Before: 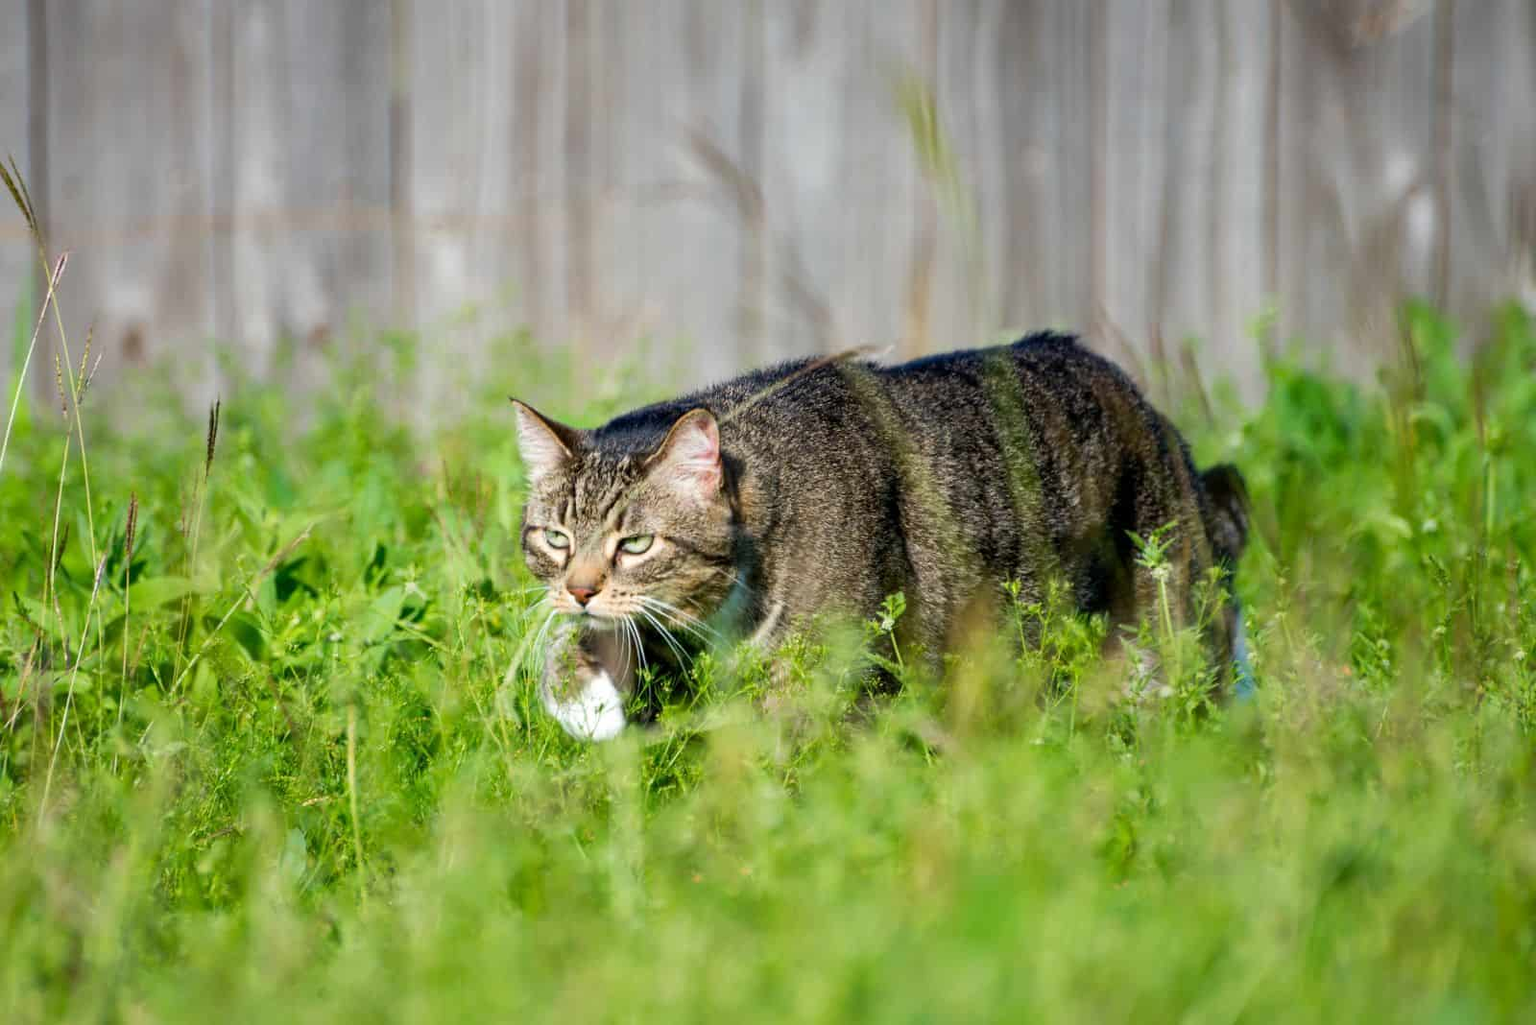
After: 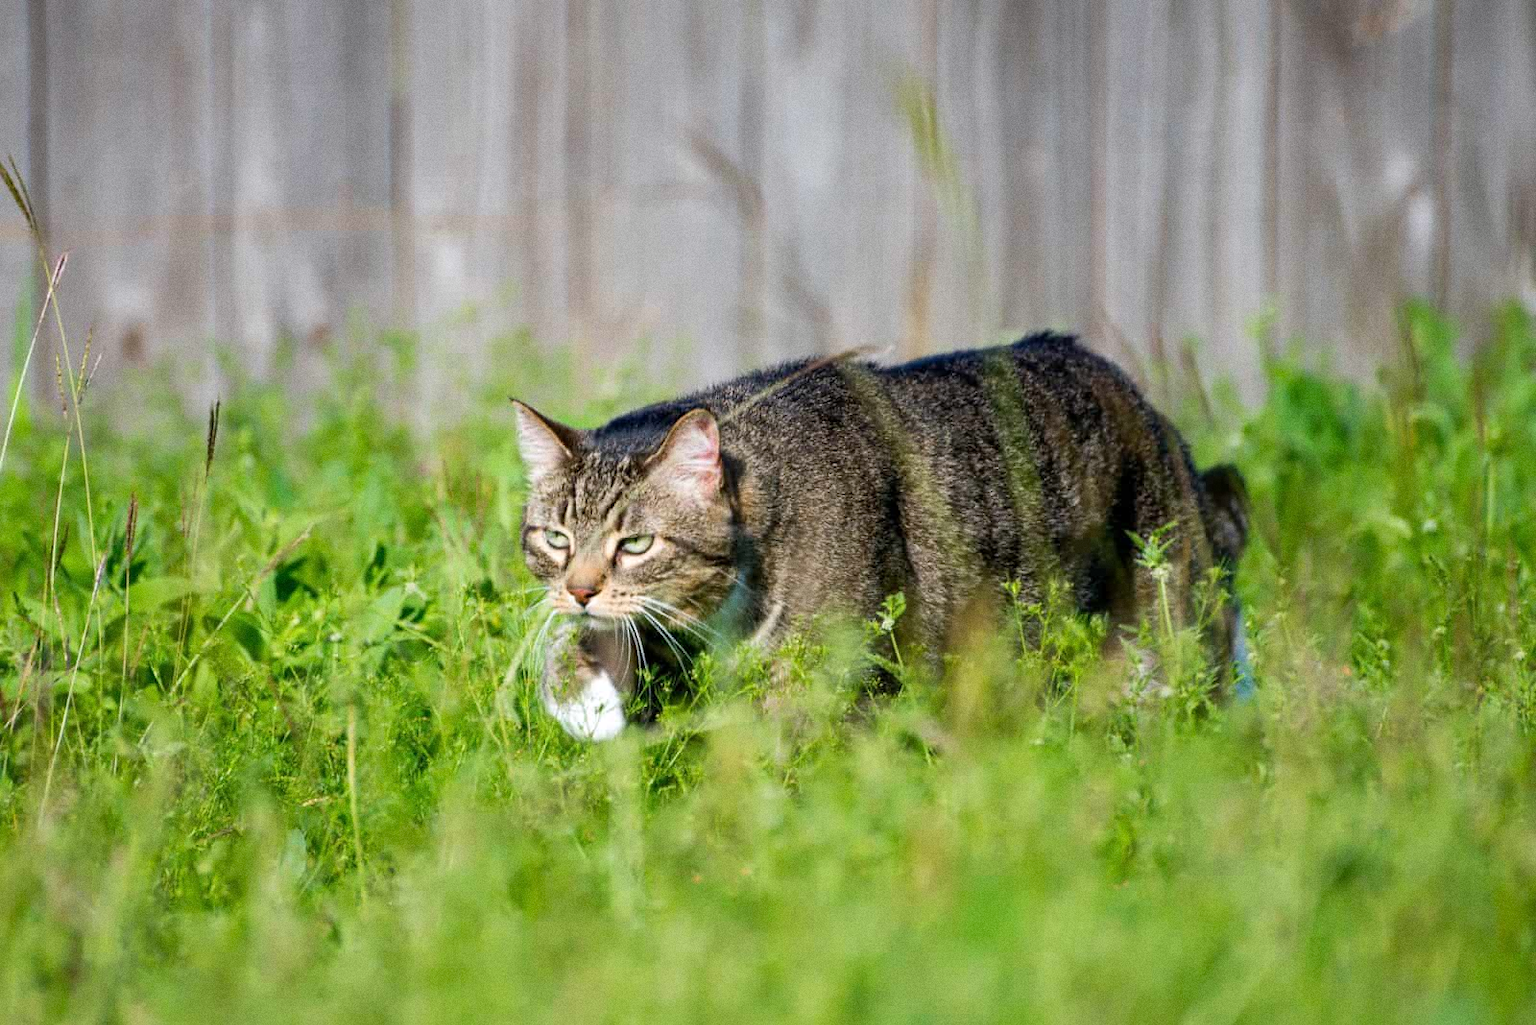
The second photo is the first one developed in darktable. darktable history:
grain: coarseness 0.47 ISO
white balance: red 1.004, blue 1.024
